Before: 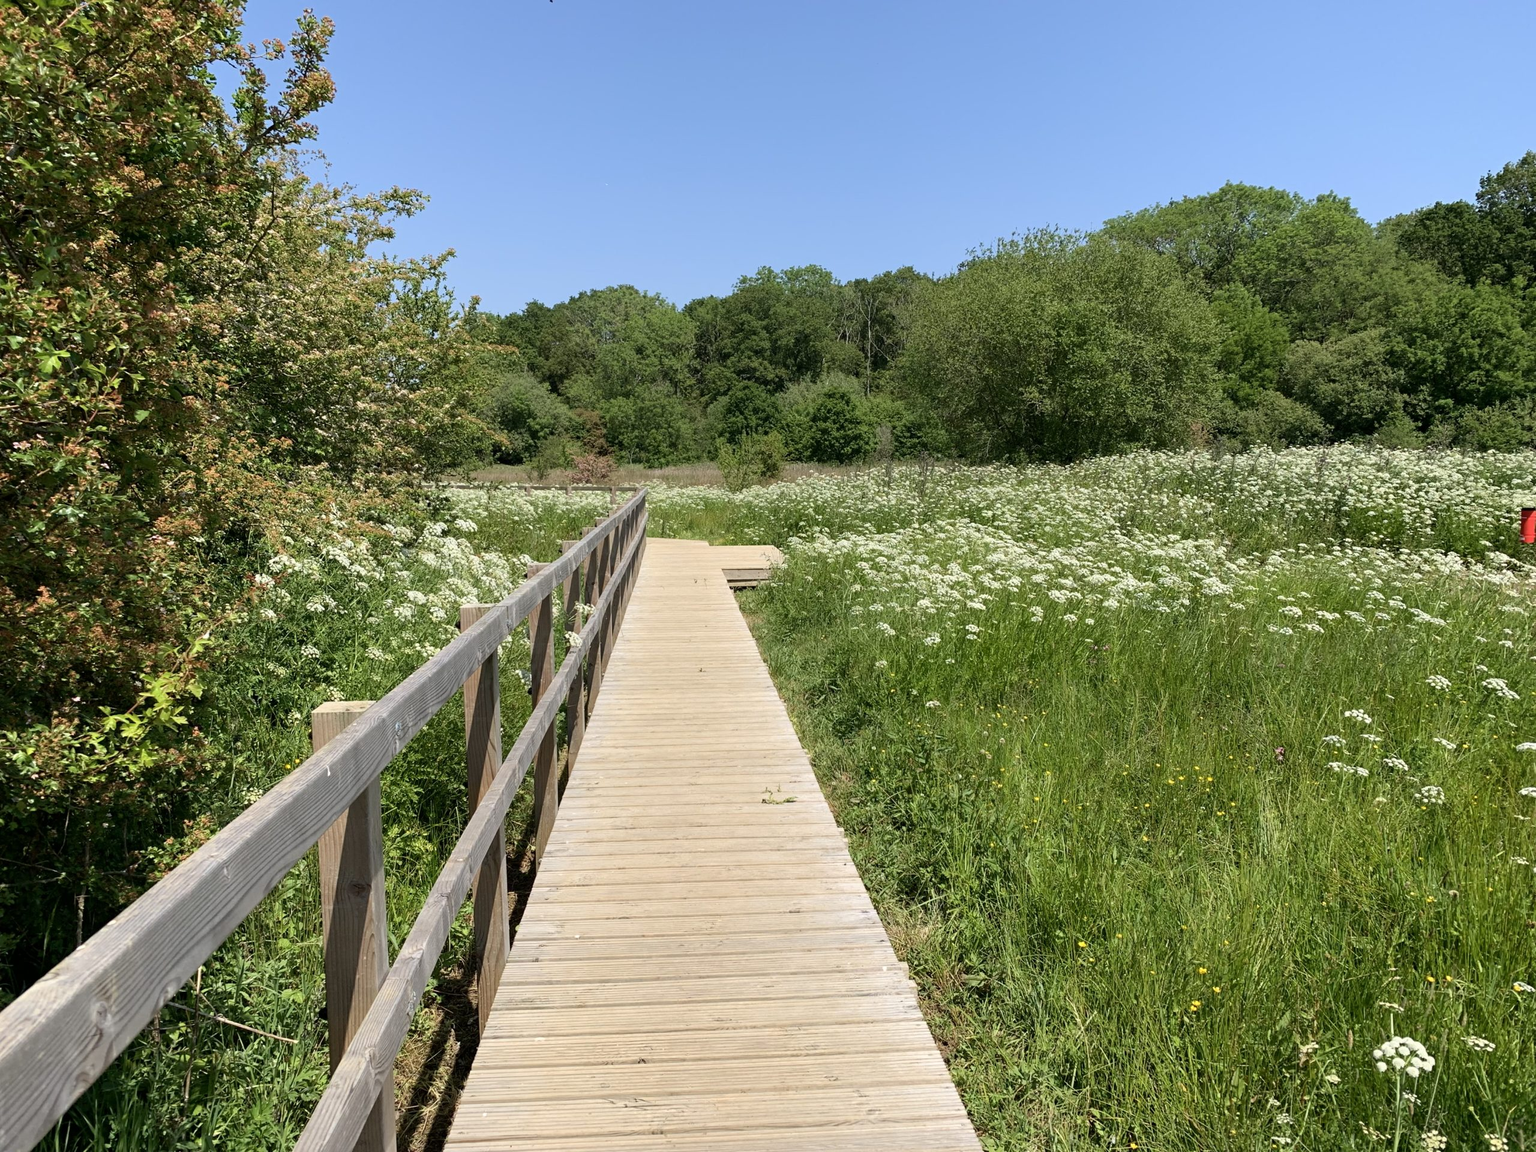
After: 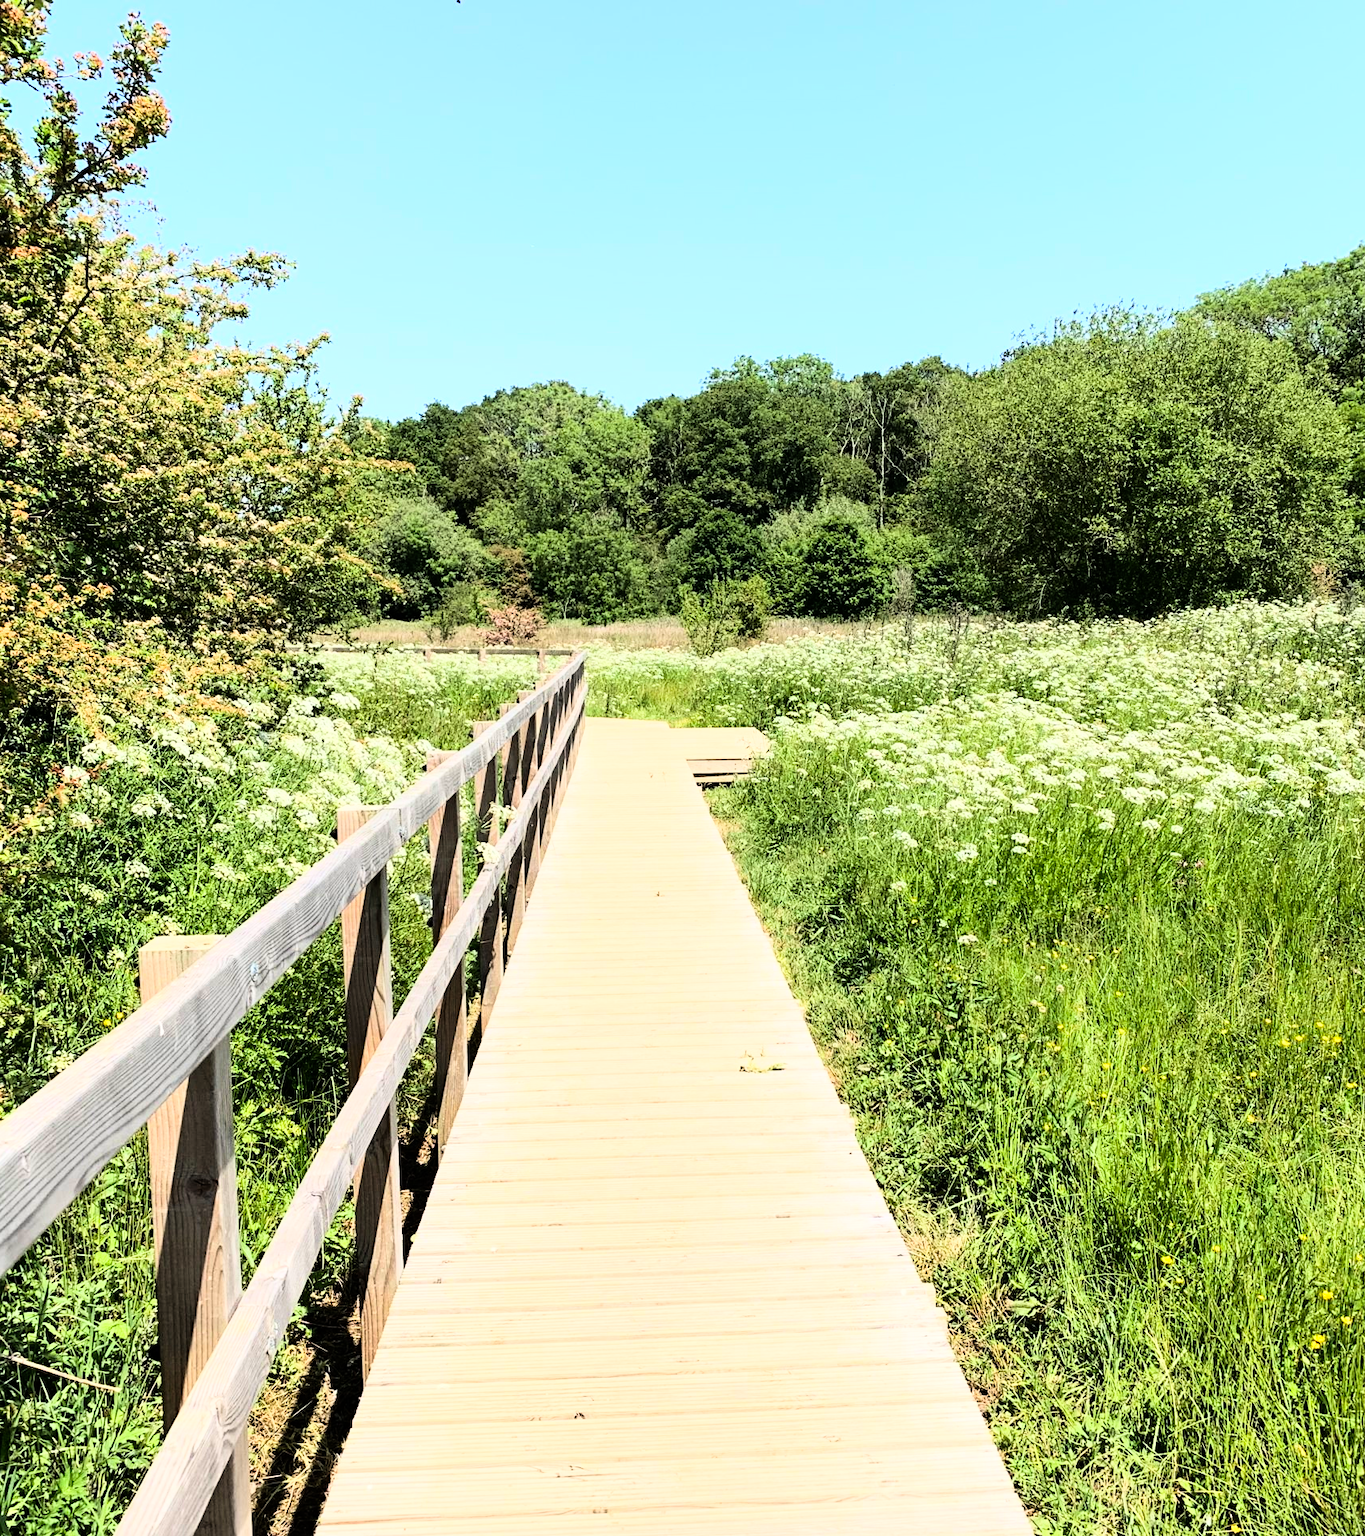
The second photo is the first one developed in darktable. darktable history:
crop and rotate: left 13.537%, right 19.796%
rgb curve: curves: ch0 [(0, 0) (0.21, 0.15) (0.24, 0.21) (0.5, 0.75) (0.75, 0.96) (0.89, 0.99) (1, 1)]; ch1 [(0, 0.02) (0.21, 0.13) (0.25, 0.2) (0.5, 0.67) (0.75, 0.9) (0.89, 0.97) (1, 1)]; ch2 [(0, 0.02) (0.21, 0.13) (0.25, 0.2) (0.5, 0.67) (0.75, 0.9) (0.89, 0.97) (1, 1)], compensate middle gray true
